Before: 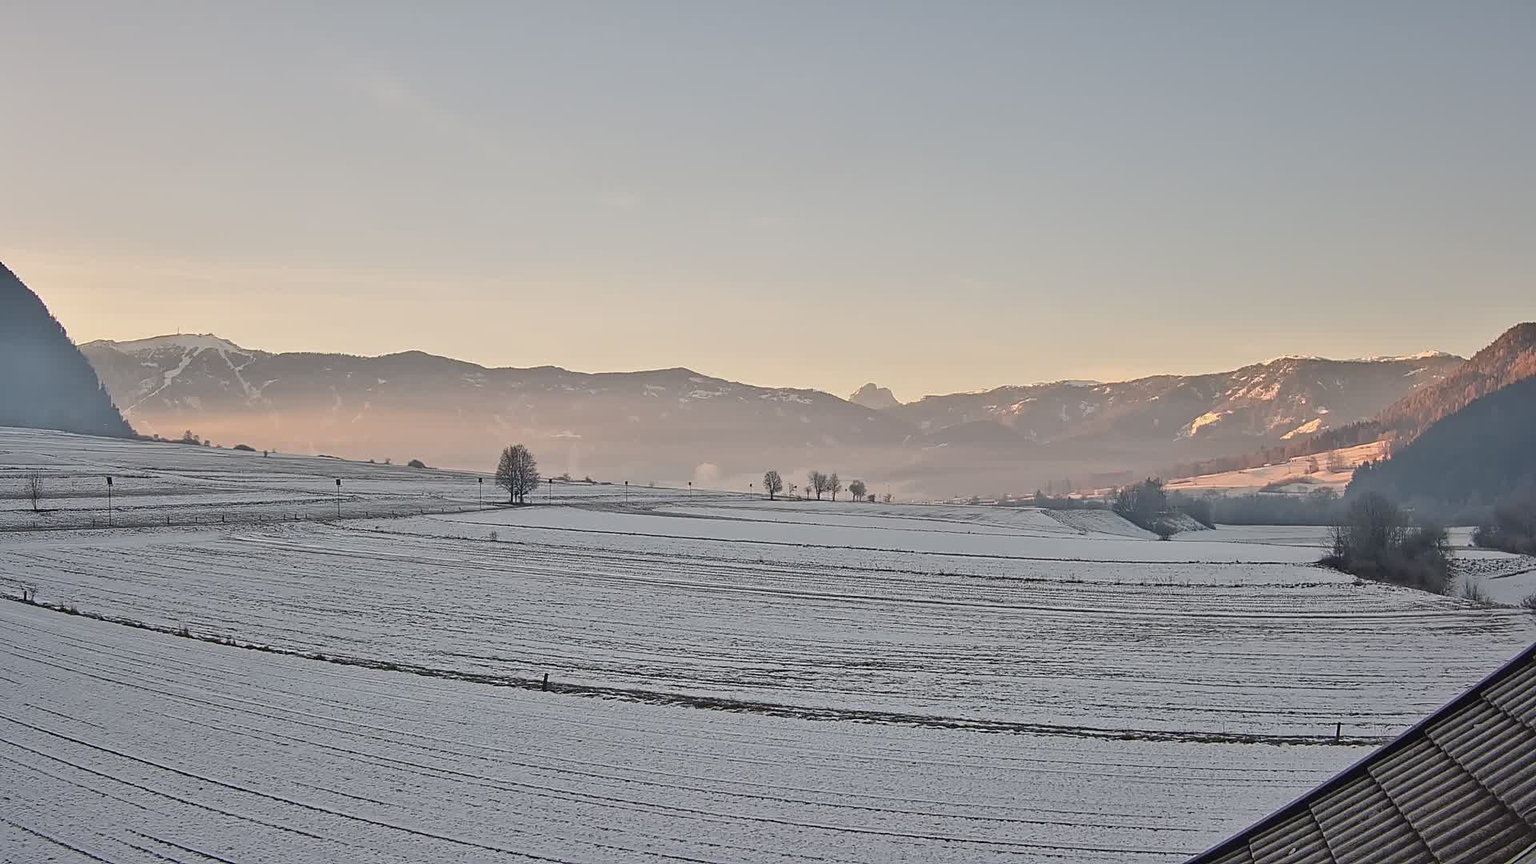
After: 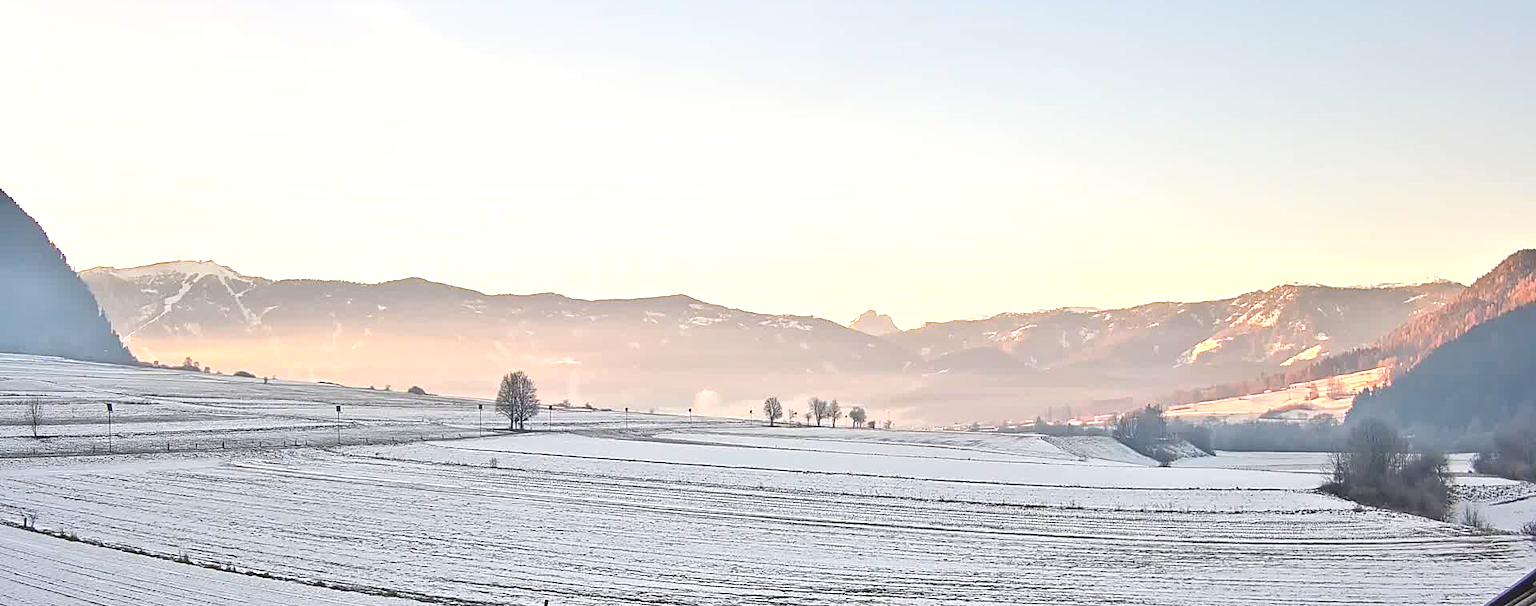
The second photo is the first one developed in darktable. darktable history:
crop and rotate: top 8.676%, bottom 21.052%
color balance rgb: global offset › hue 172.28°, linear chroma grading › global chroma 14.842%, perceptual saturation grading › global saturation 0.405%, global vibrance 15.051%
tone equalizer: on, module defaults
exposure: black level correction -0.002, exposure 1.109 EV, compensate exposure bias true, compensate highlight preservation false
